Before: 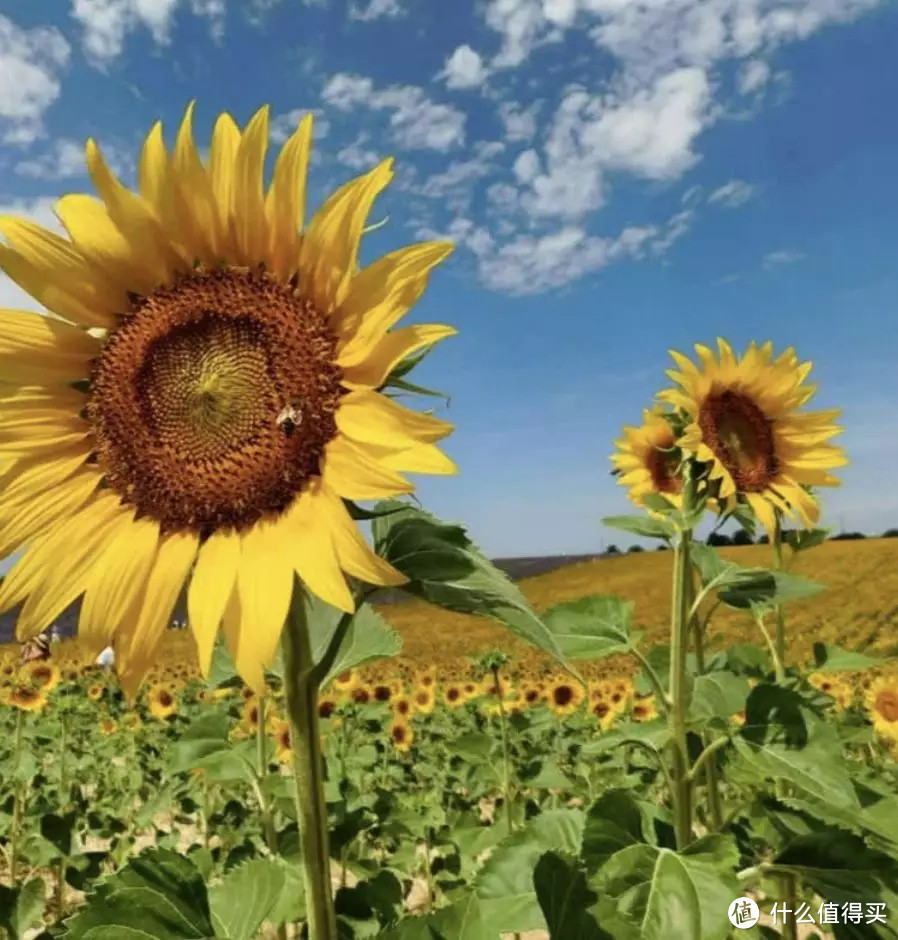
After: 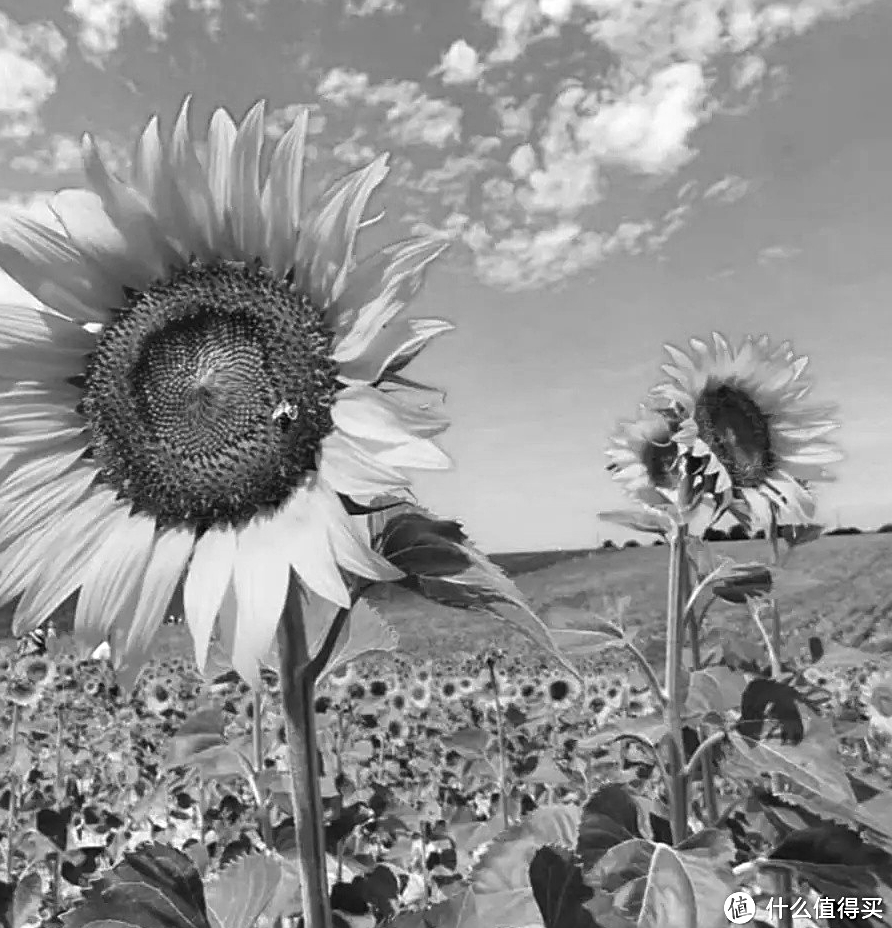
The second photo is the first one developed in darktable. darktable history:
sharpen: on, module defaults
crop: left 0.458%, top 0.628%, right 0.152%, bottom 0.608%
color calibration: output gray [0.267, 0.423, 0.261, 0], x 0.38, y 0.39, temperature 4082.85 K
exposure: black level correction -0.002, exposure 0.538 EV, compensate highlight preservation false
